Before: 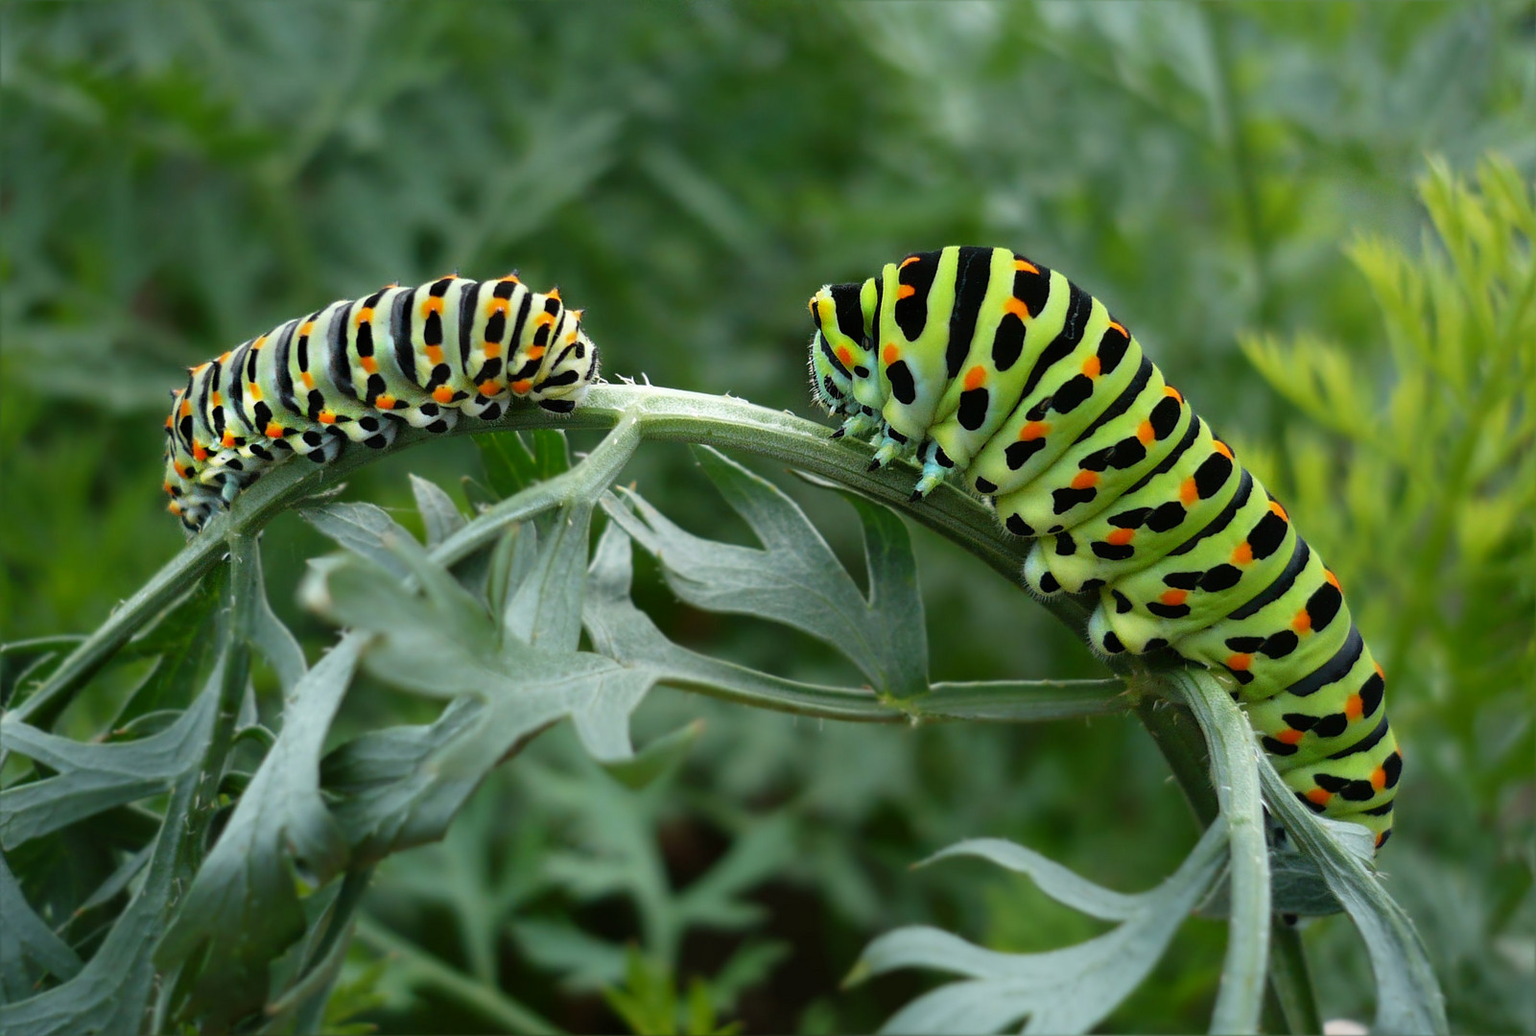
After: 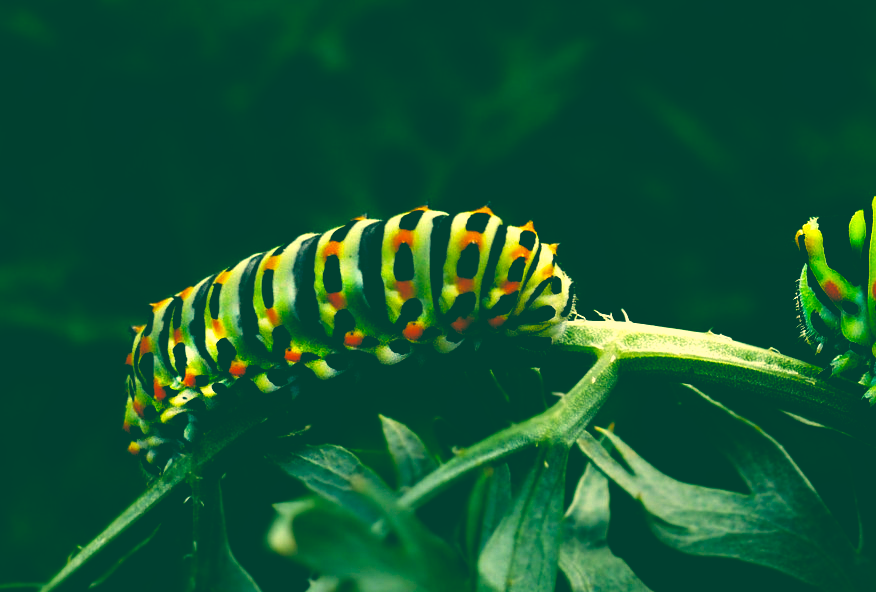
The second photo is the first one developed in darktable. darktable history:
crop and rotate: left 3.047%, top 7.509%, right 42.236%, bottom 37.598%
color correction: highlights a* 1.83, highlights b* 34.02, shadows a* -36.68, shadows b* -5.48
base curve: curves: ch0 [(0, 0.036) (0.083, 0.04) (0.804, 1)], preserve colors none
exposure: black level correction 0.029, exposure -0.073 EV, compensate highlight preservation false
